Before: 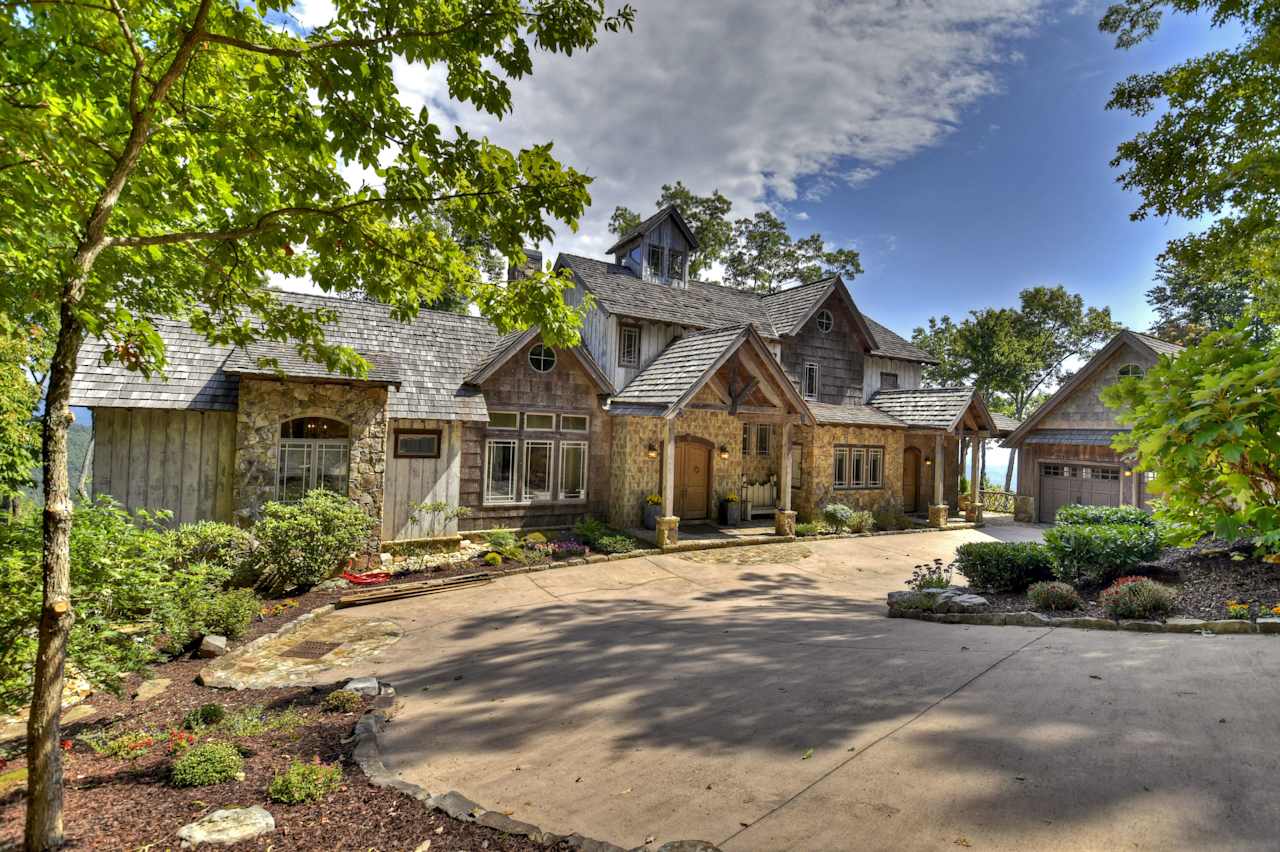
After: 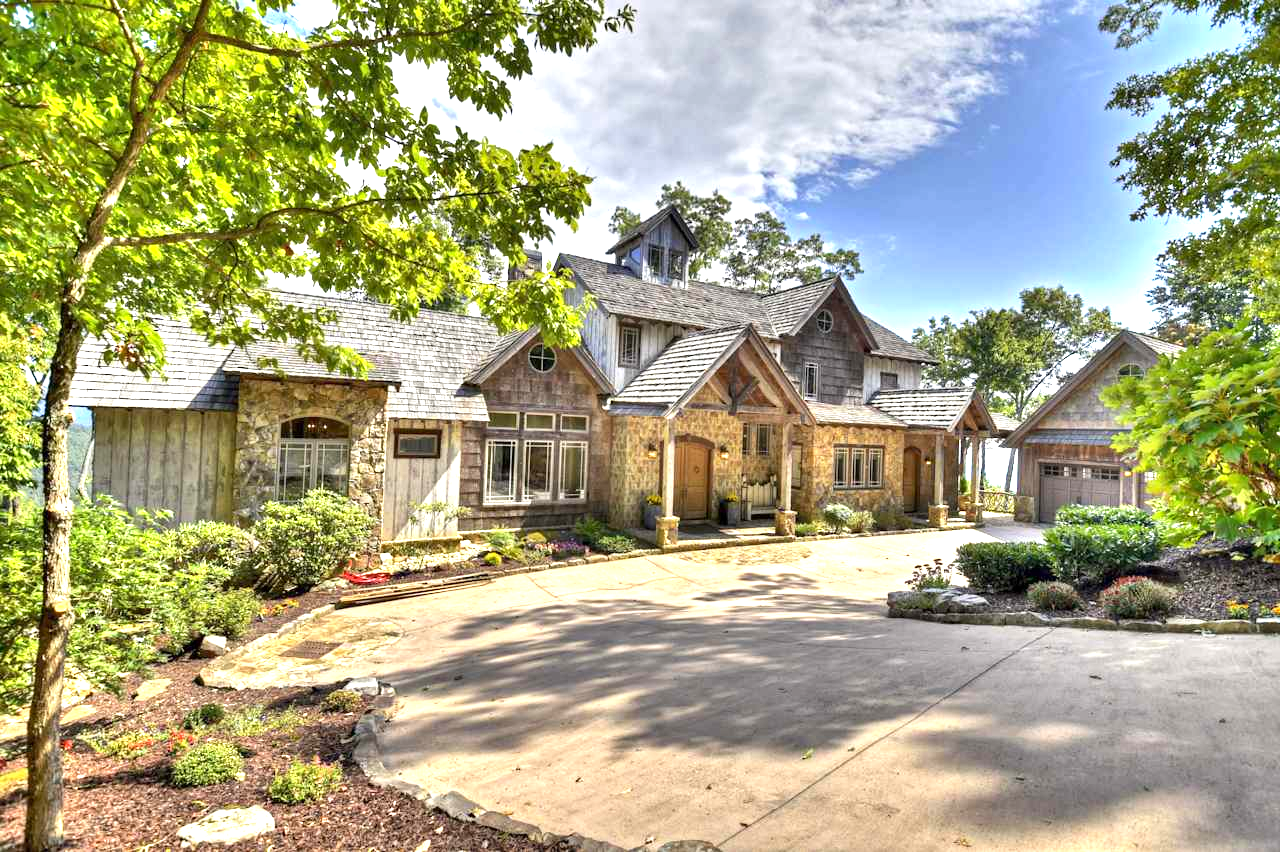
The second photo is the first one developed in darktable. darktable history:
exposure: exposure 1.141 EV, compensate highlight preservation false
